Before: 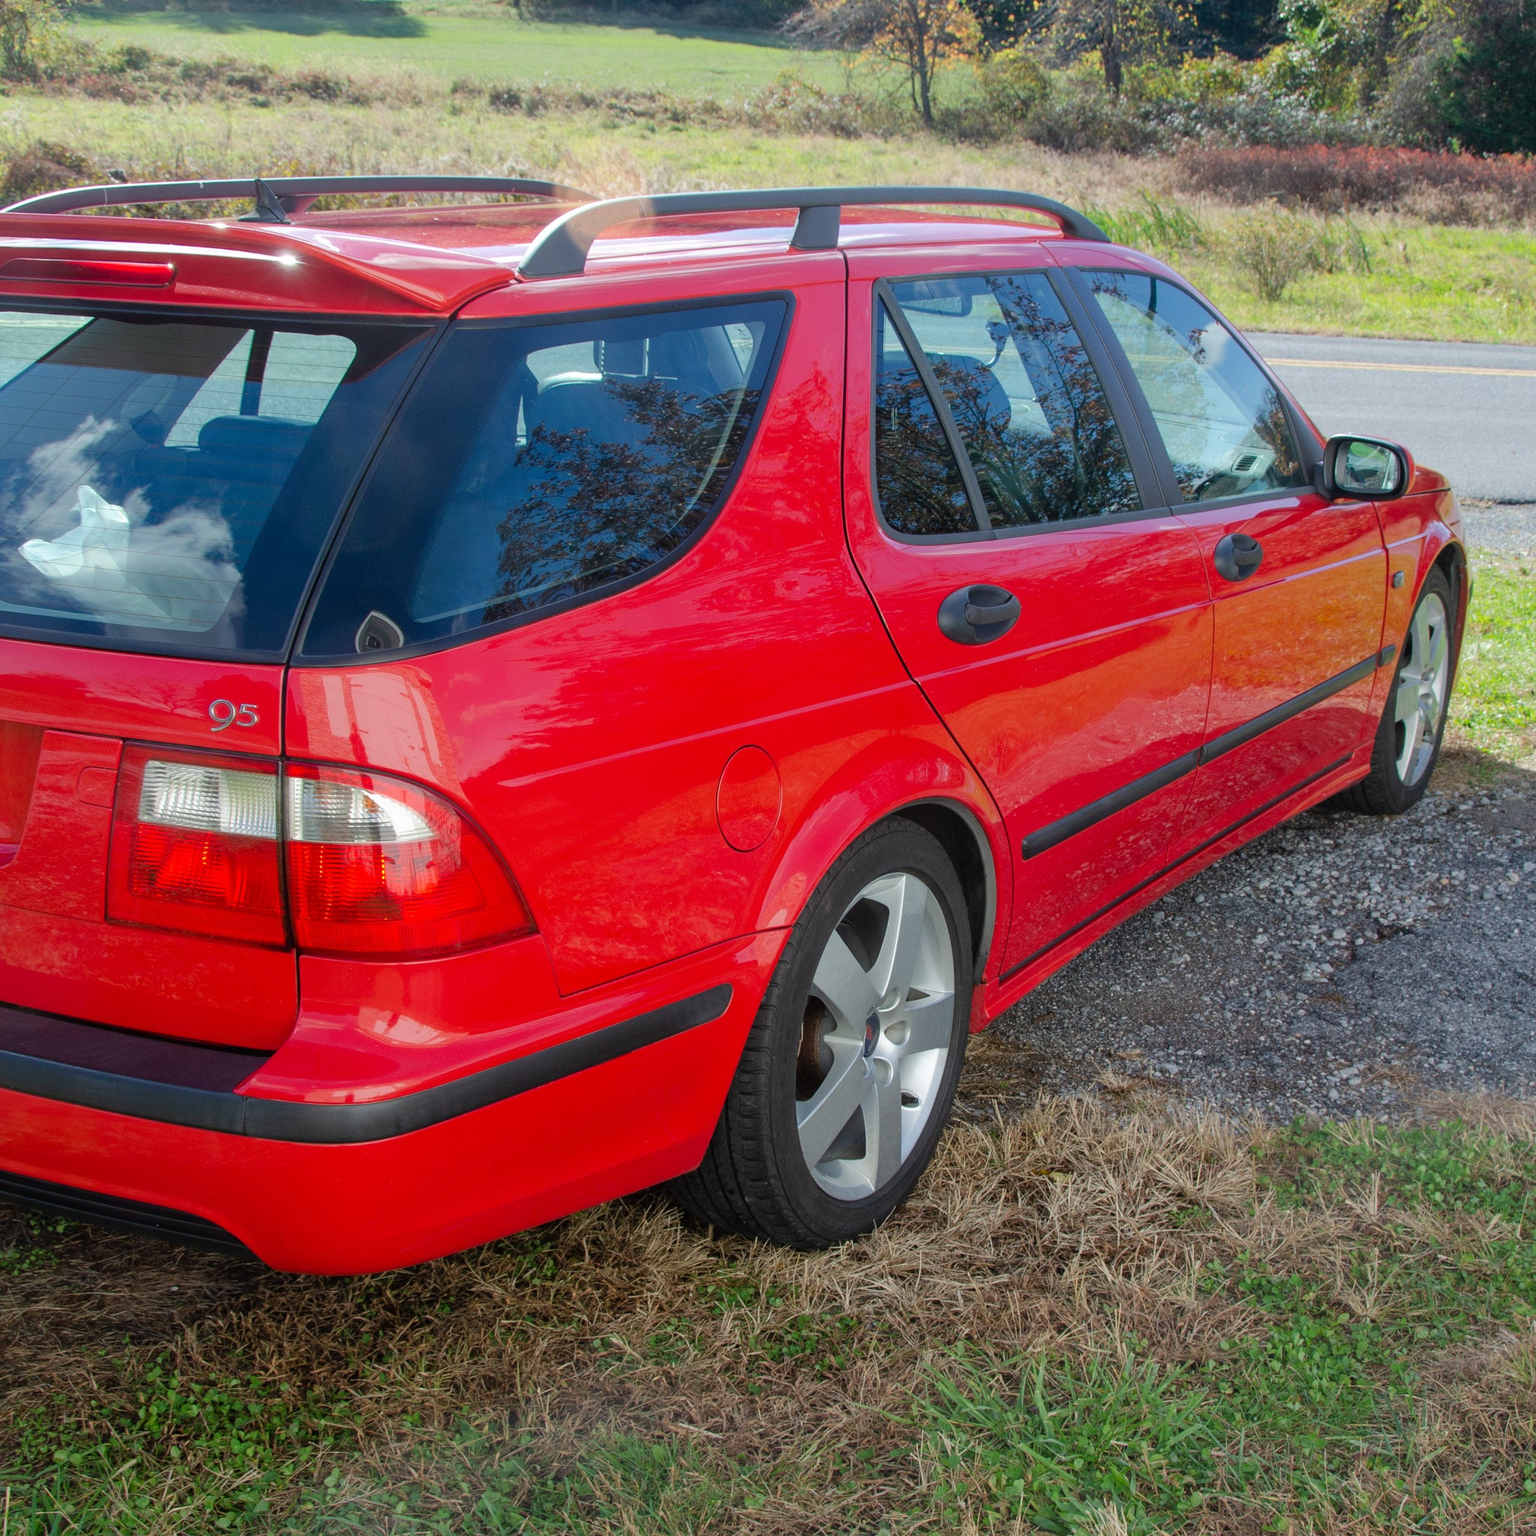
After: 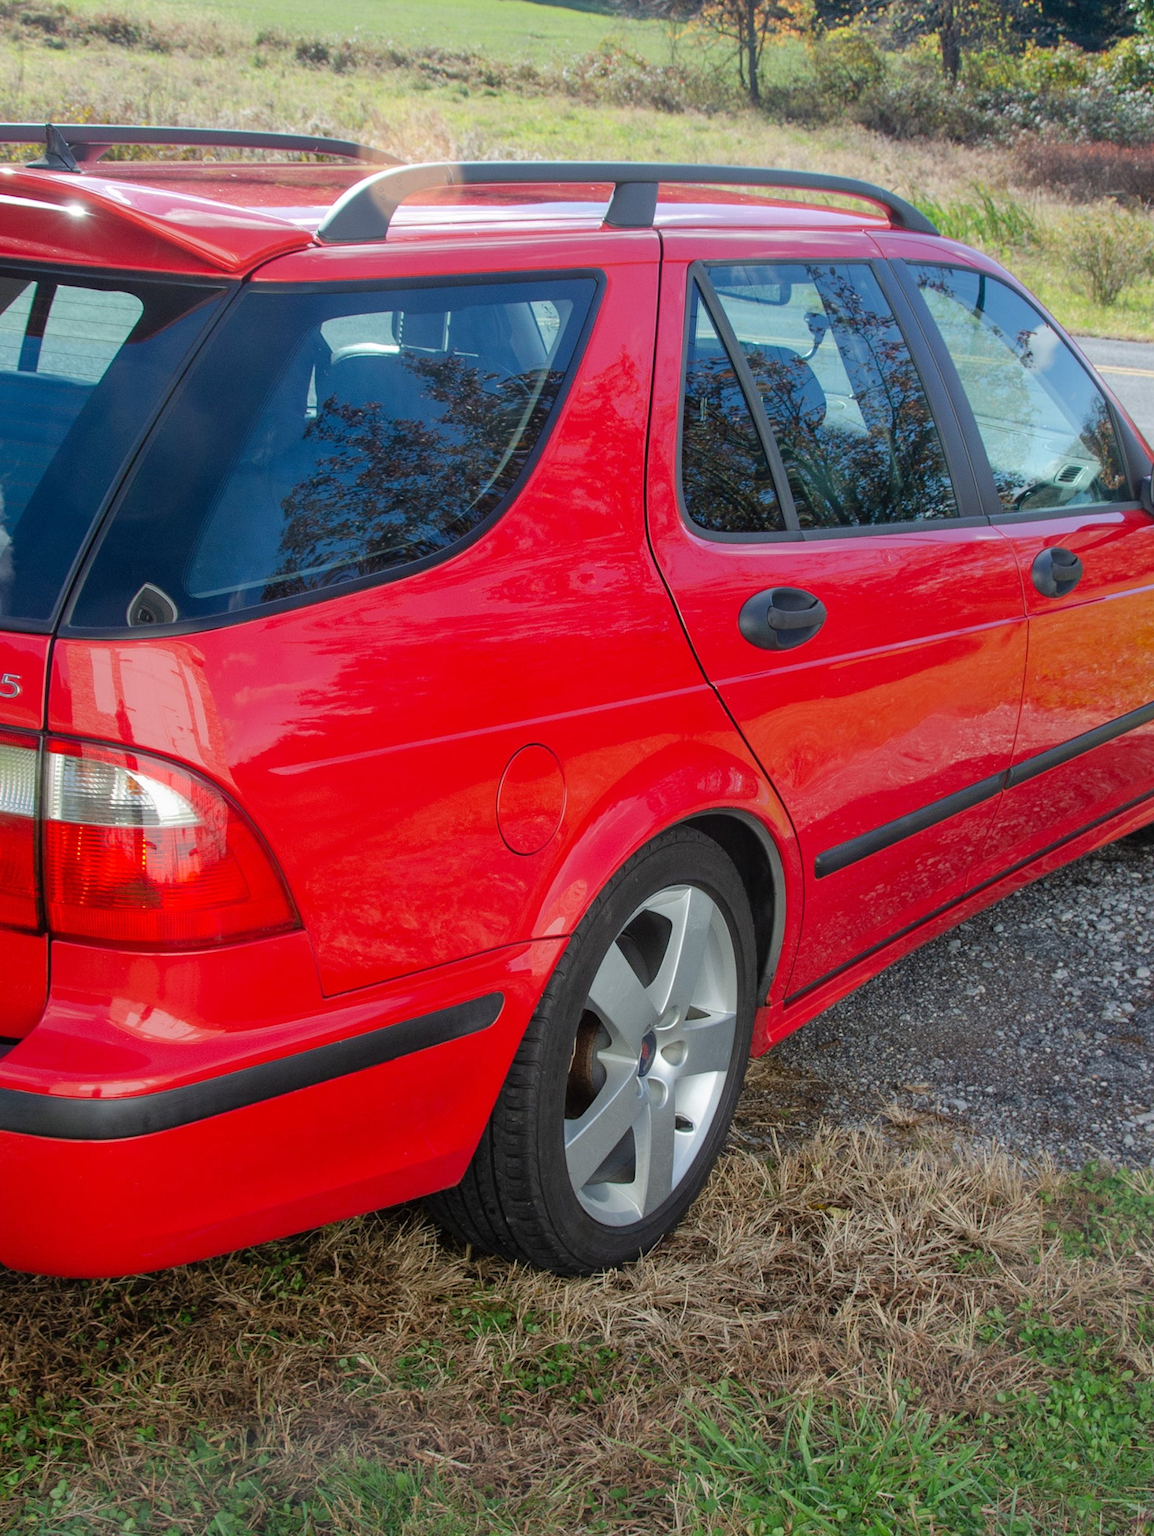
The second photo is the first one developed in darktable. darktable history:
crop and rotate: angle -2.87°, left 14.072%, top 0.033%, right 10.796%, bottom 0.019%
